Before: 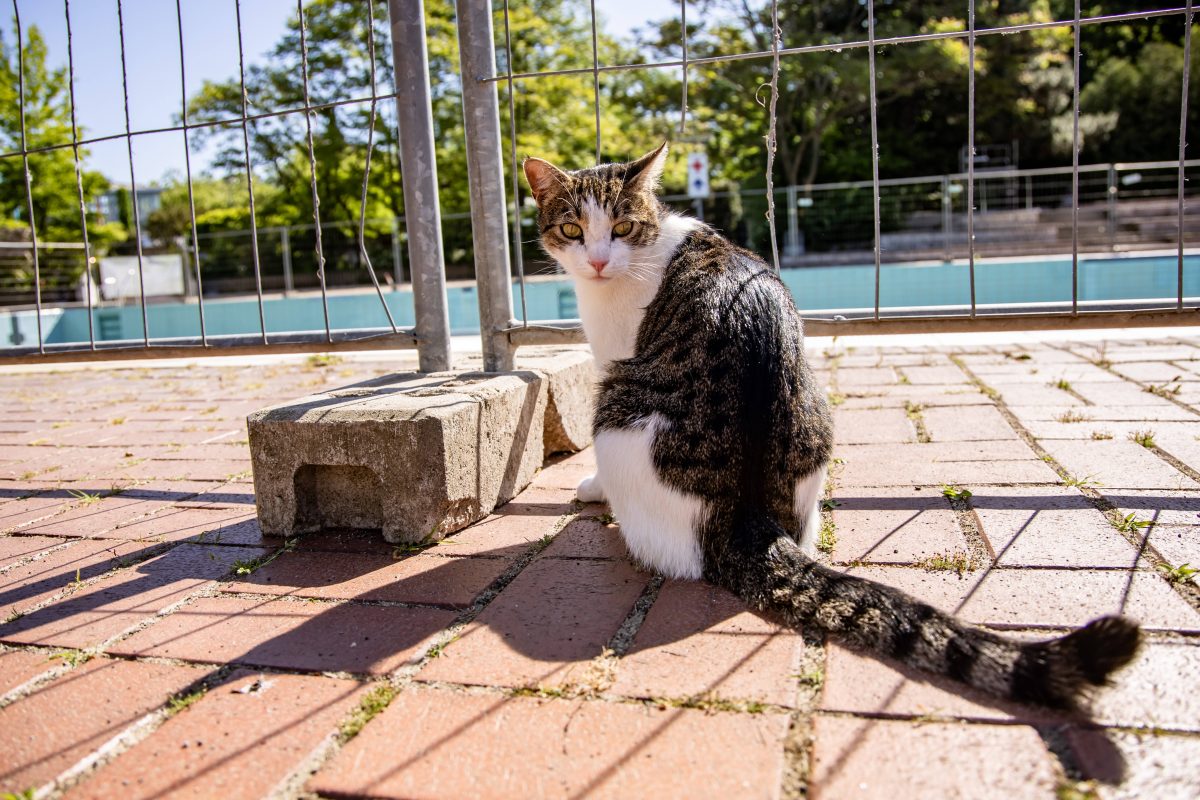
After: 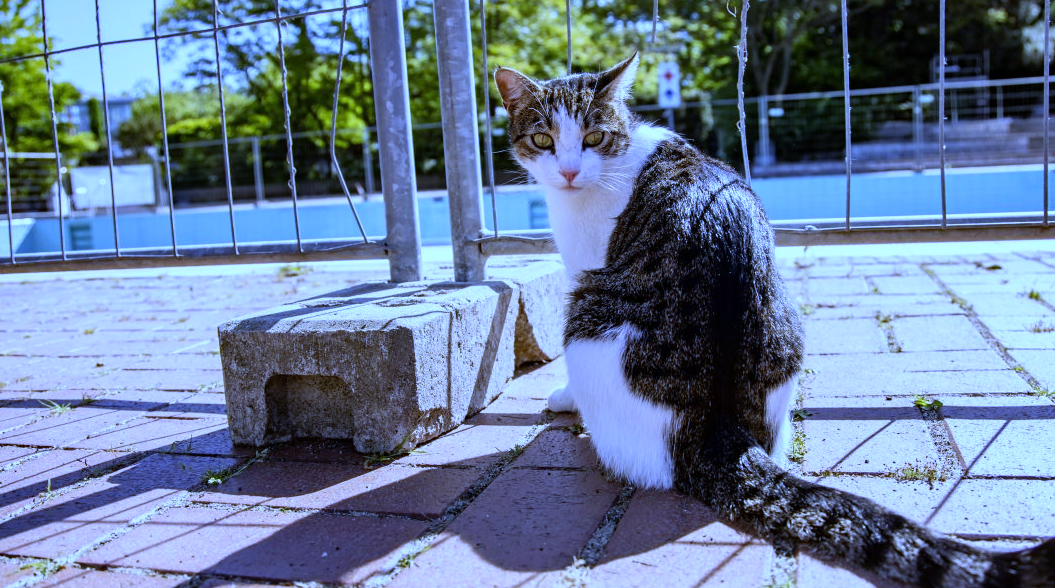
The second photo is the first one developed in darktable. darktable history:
crop and rotate: left 2.425%, top 11.305%, right 9.6%, bottom 15.08%
white balance: red 0.766, blue 1.537
